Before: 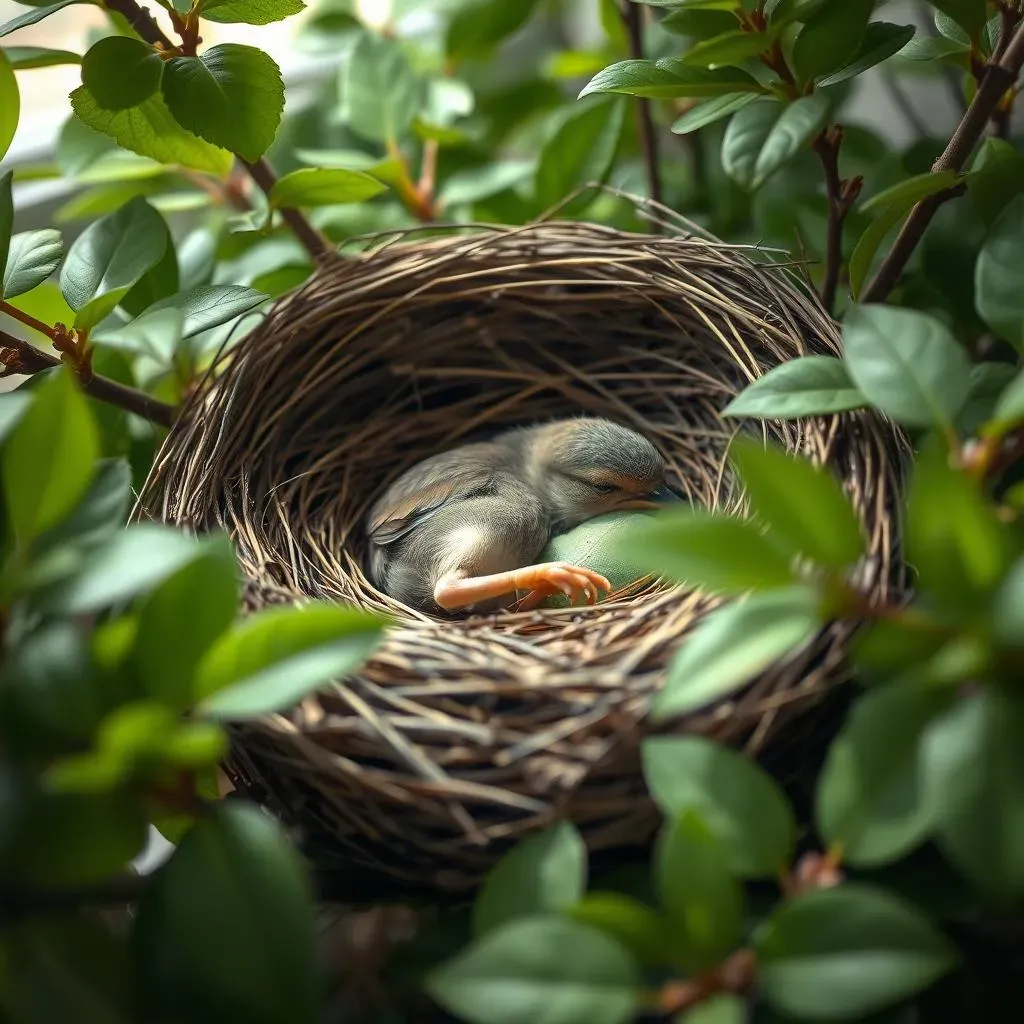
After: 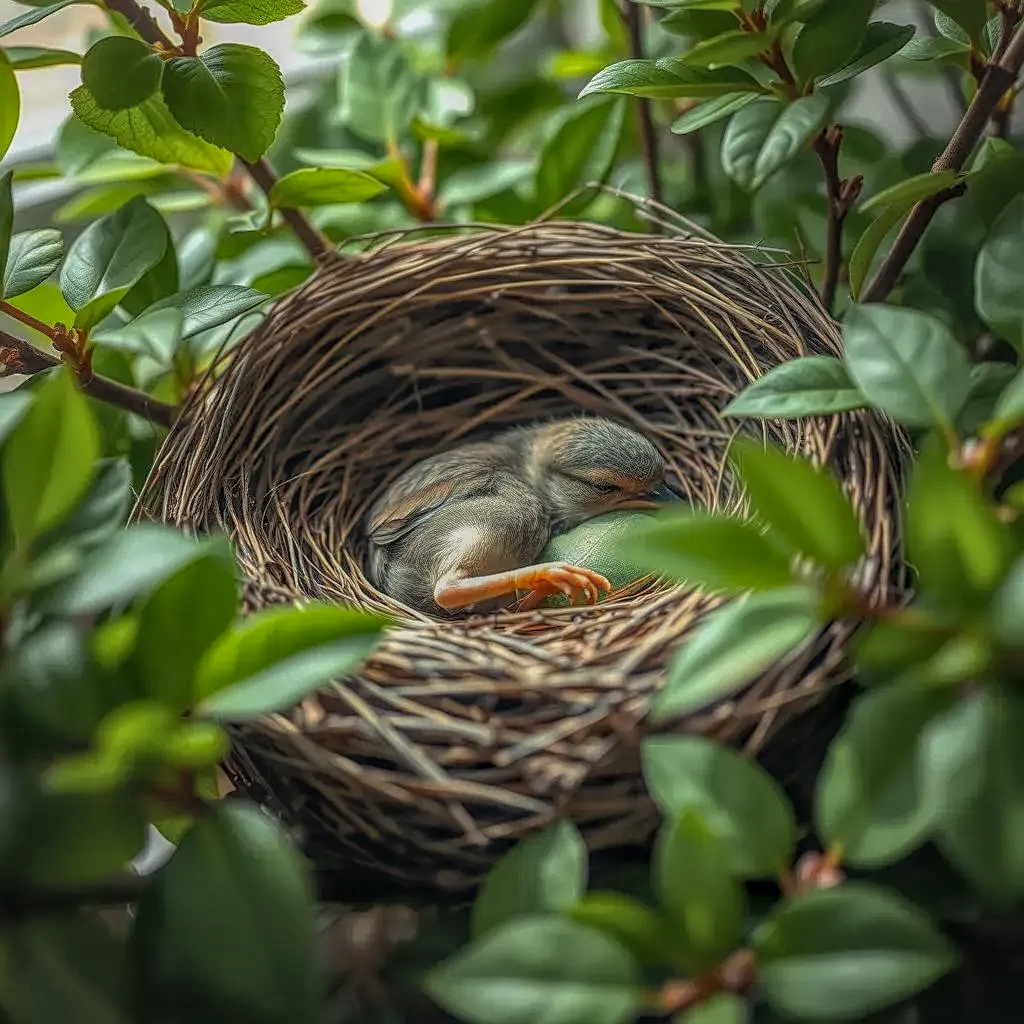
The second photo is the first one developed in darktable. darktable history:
local contrast: highlights 20%, shadows 27%, detail 199%, midtone range 0.2
sharpen: on, module defaults
